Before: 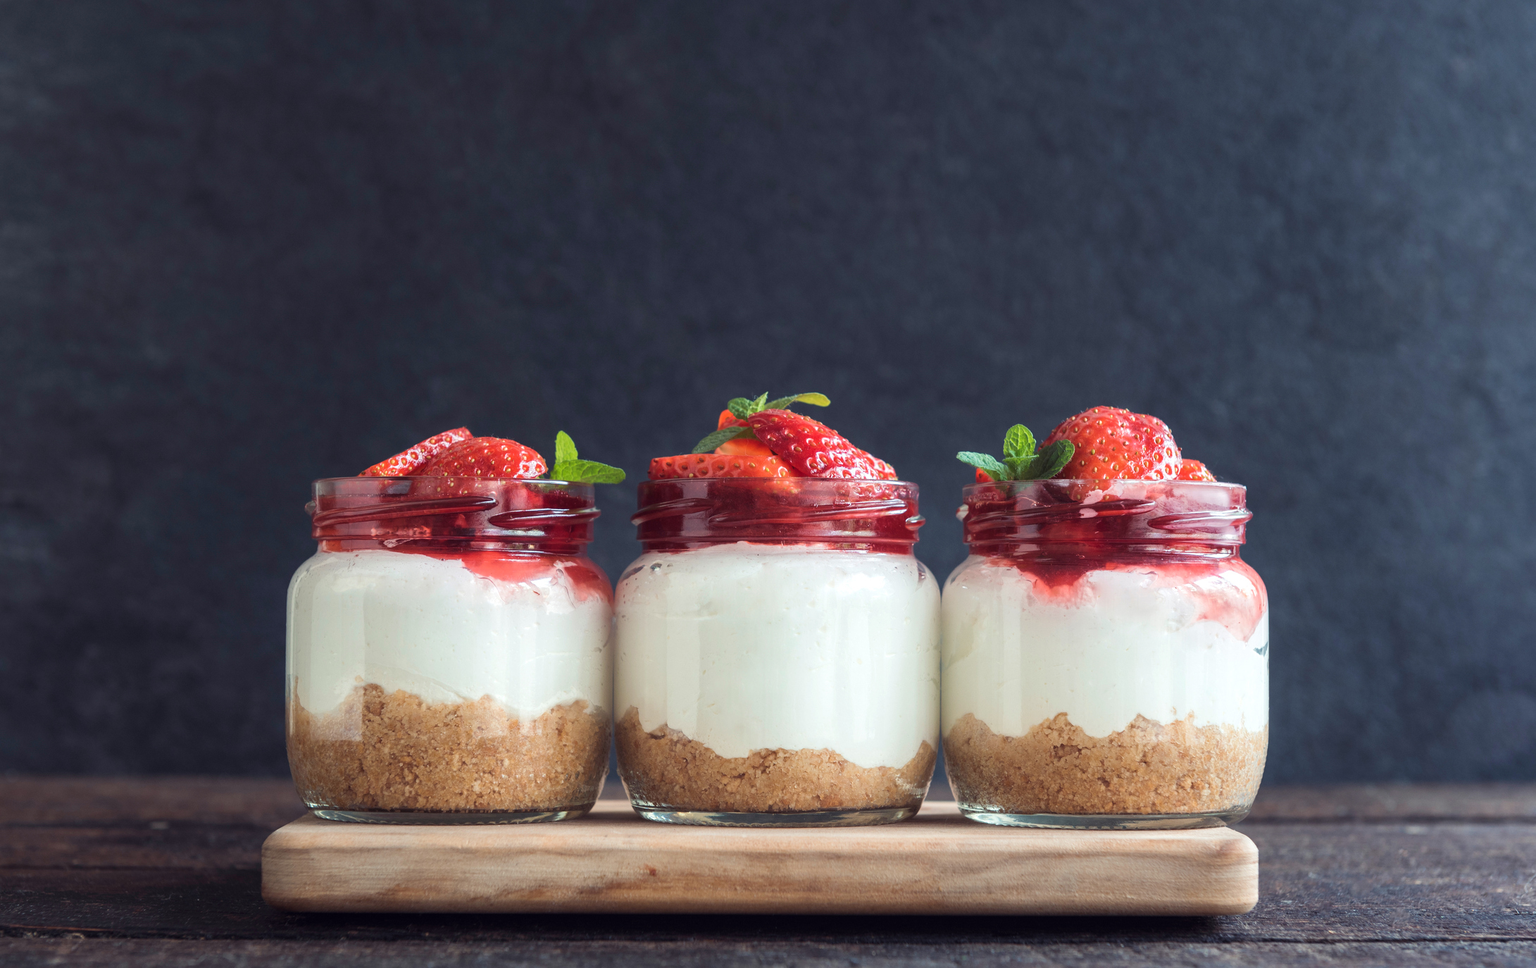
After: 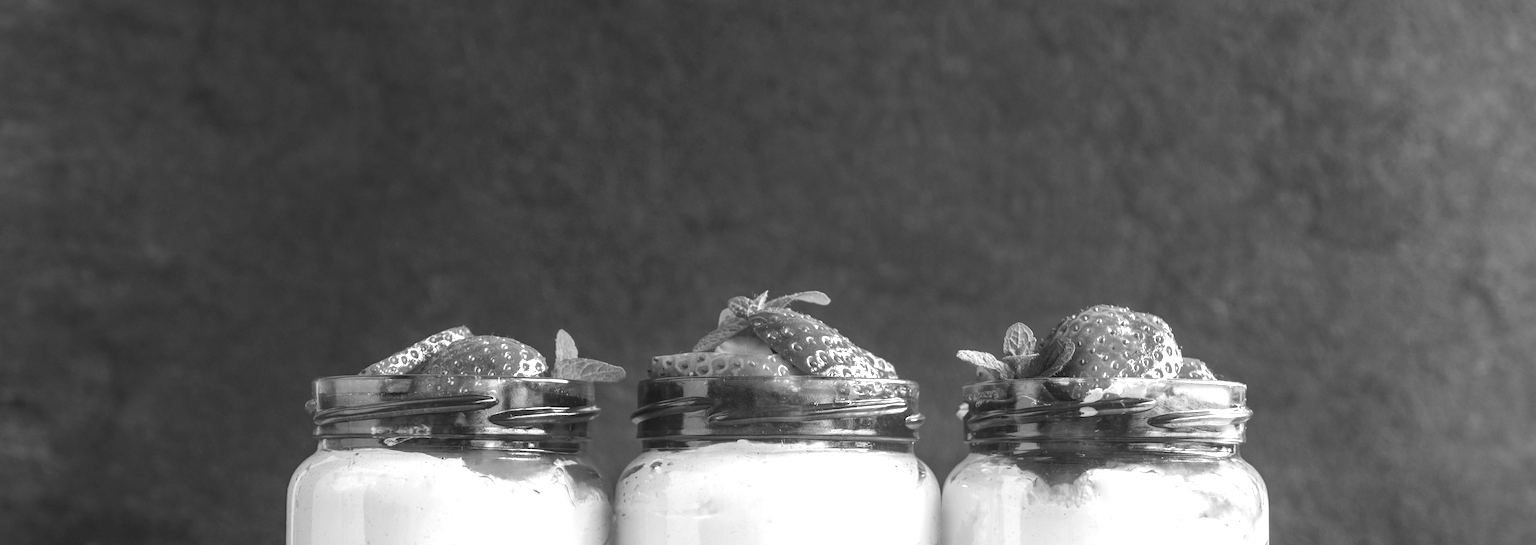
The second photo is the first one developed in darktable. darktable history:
local contrast: on, module defaults
crop and rotate: top 10.512%, bottom 33.084%
exposure: exposure 0.526 EV, compensate highlight preservation false
color calibration: output gray [0.253, 0.26, 0.487, 0], illuminant F (fluorescent), F source F9 (Cool White Deluxe 4150 K) – high CRI, x 0.374, y 0.373, temperature 4151.84 K
